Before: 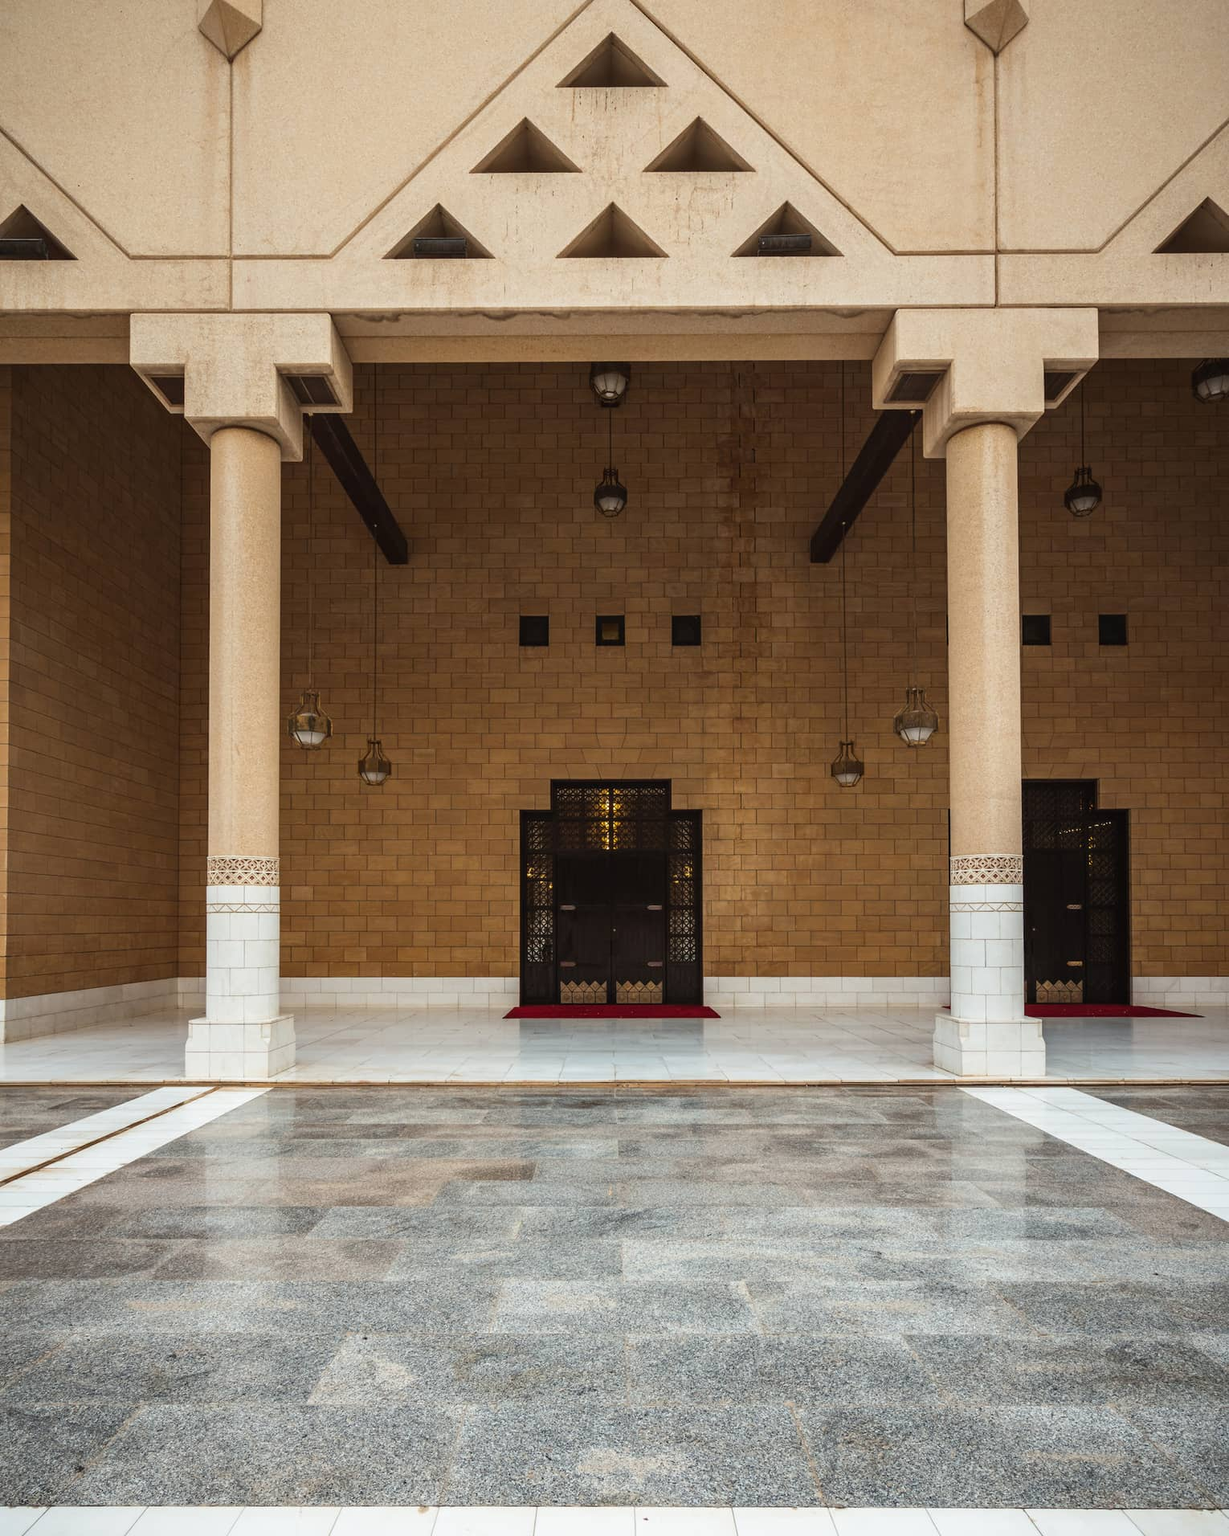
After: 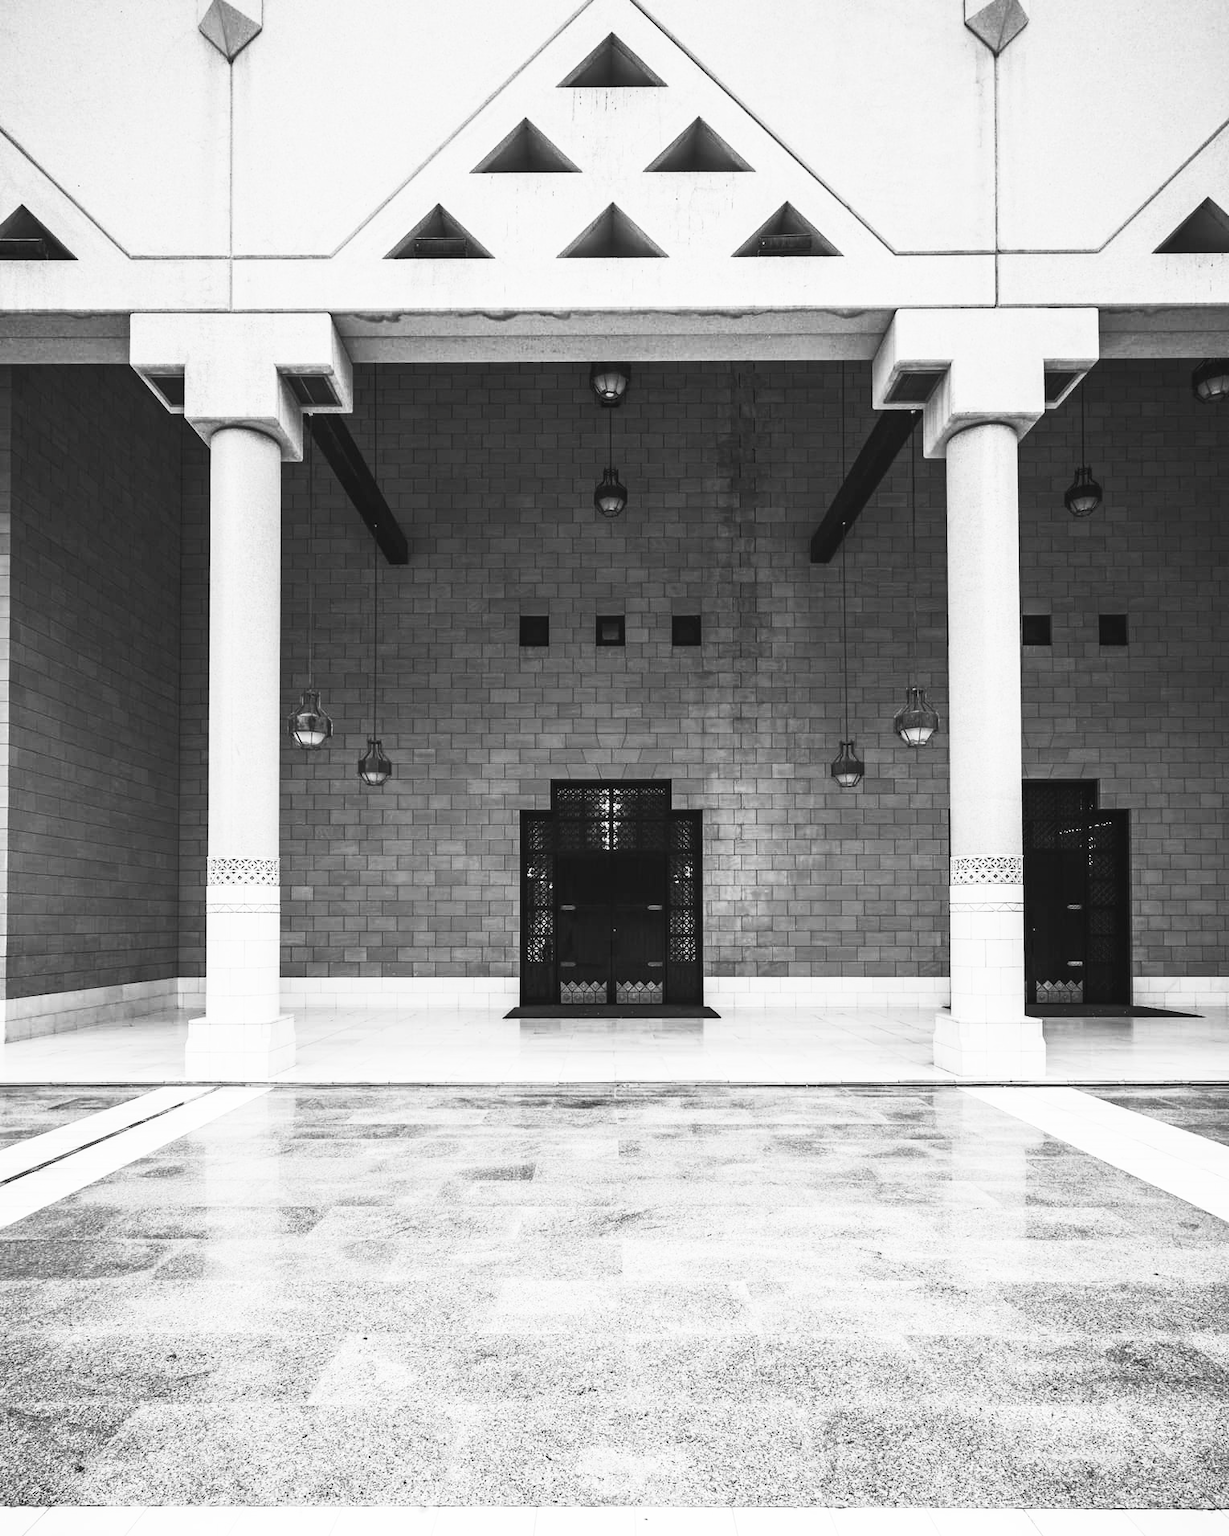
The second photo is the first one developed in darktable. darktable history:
contrast brightness saturation: contrast 0.542, brightness 0.471, saturation -0.998
